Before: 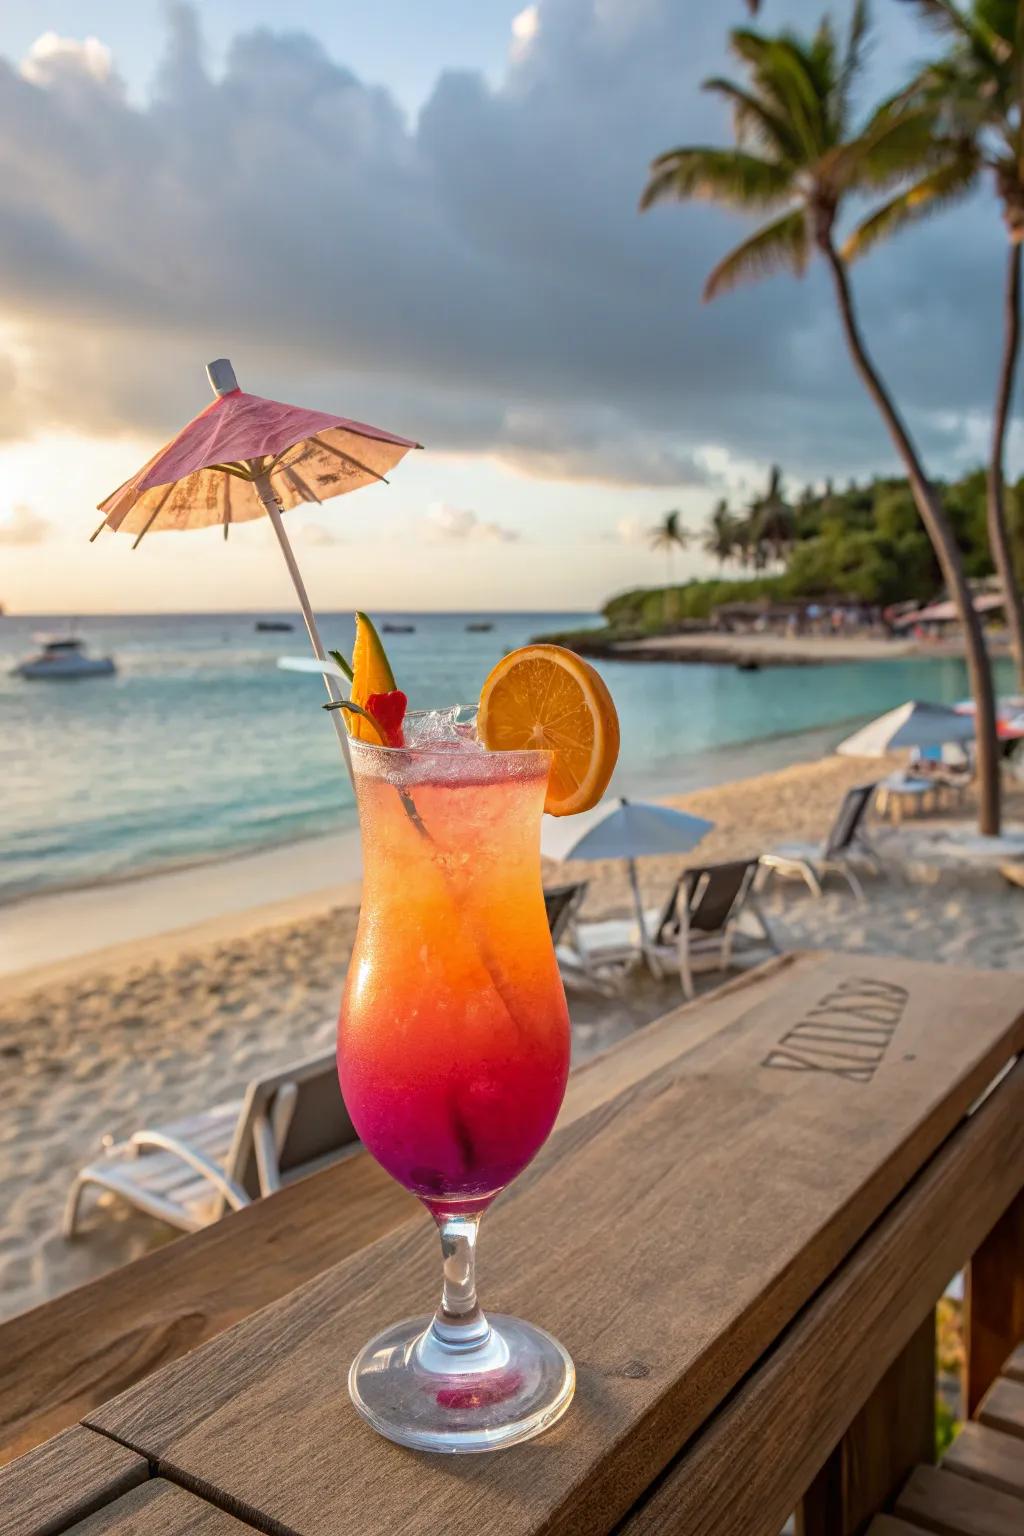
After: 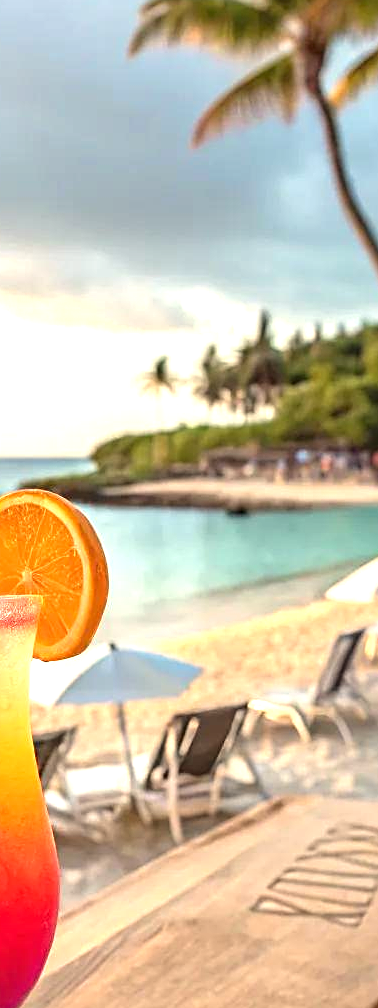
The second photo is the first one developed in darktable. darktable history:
crop and rotate: left 49.936%, top 10.094%, right 13.136%, bottom 24.256%
white balance: red 1.045, blue 0.932
exposure: black level correction 0, exposure 1.2 EV, compensate exposure bias true, compensate highlight preservation false
sharpen: on, module defaults
